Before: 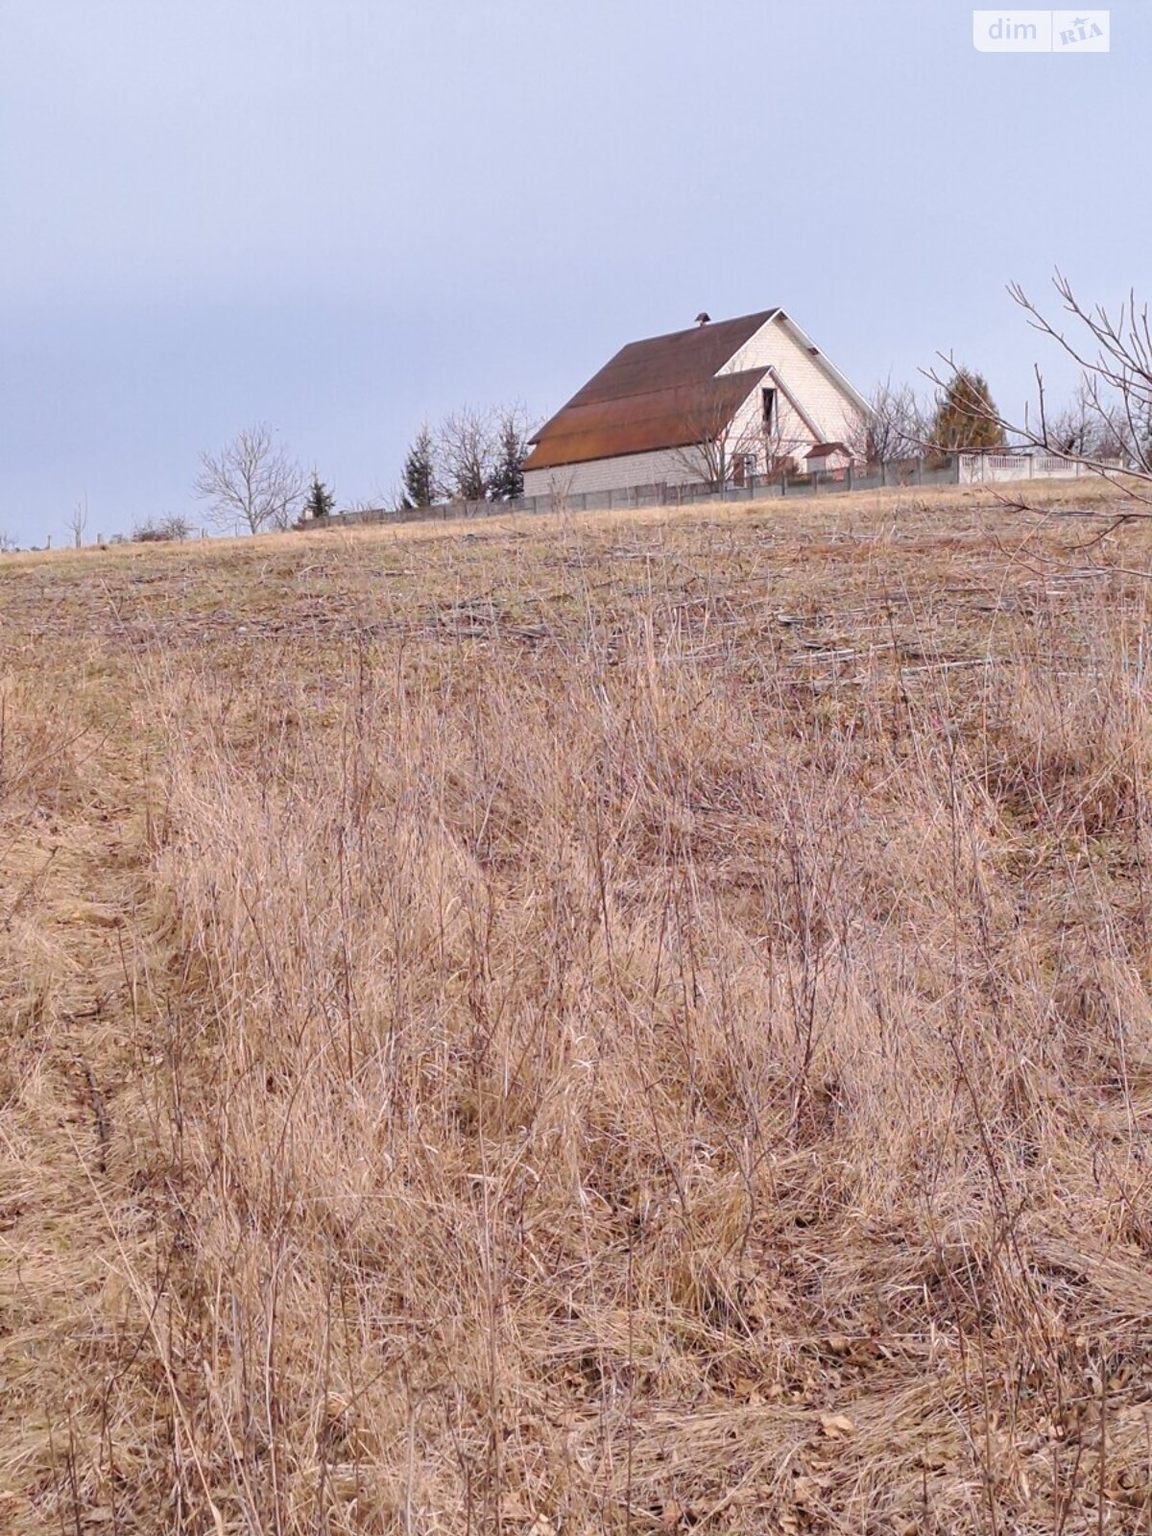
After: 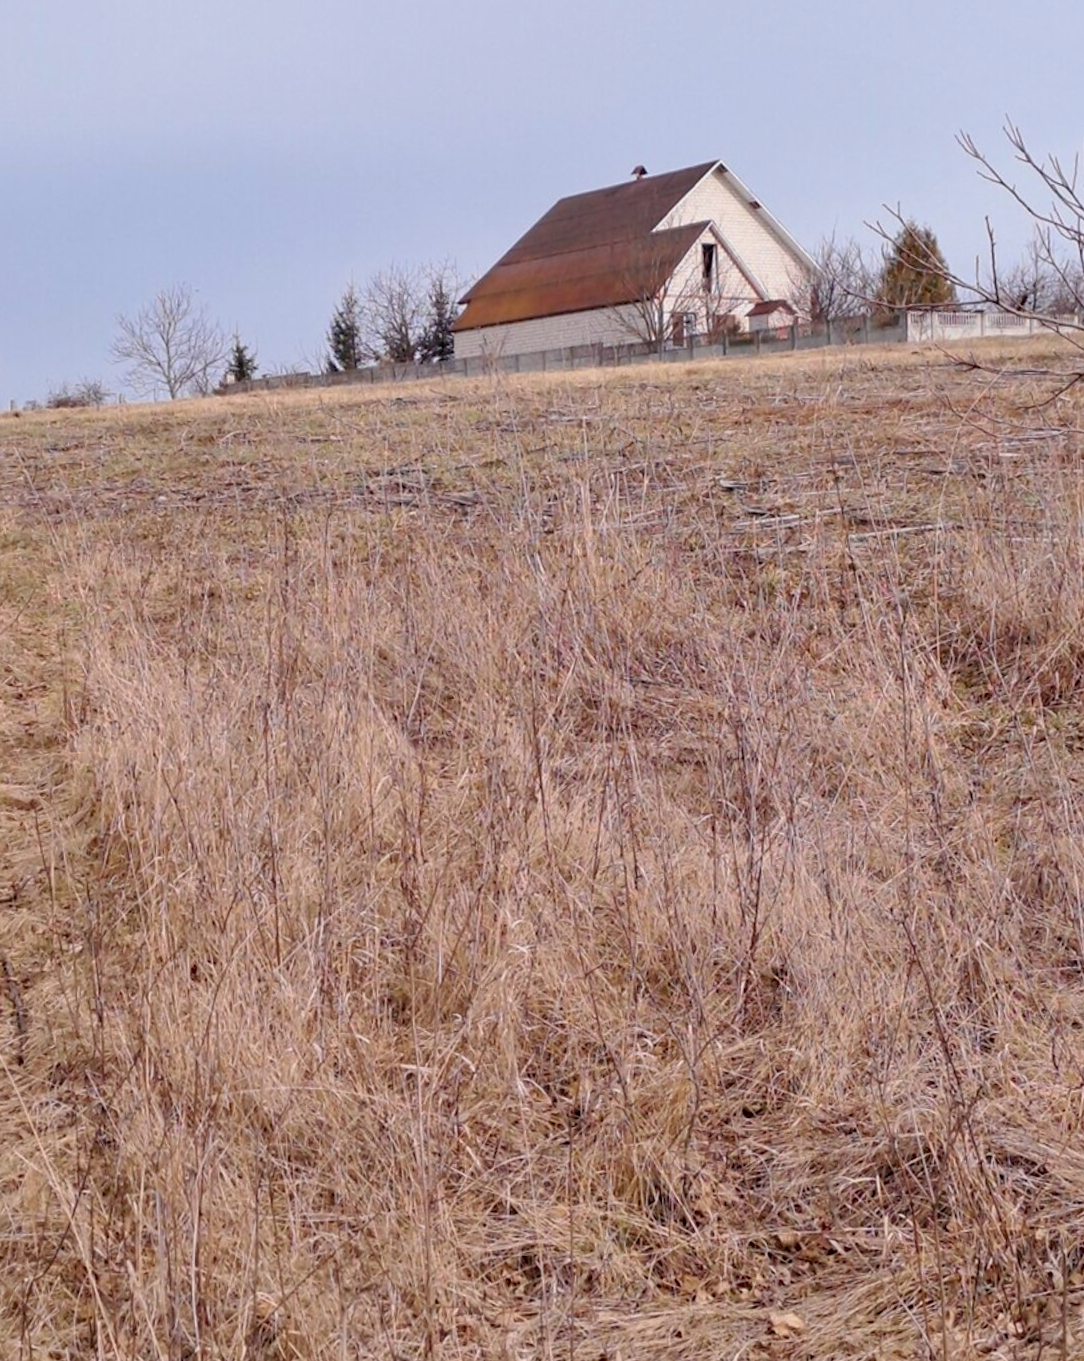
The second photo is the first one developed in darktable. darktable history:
exposure: black level correction 0.009, exposure -0.159 EV, compensate highlight preservation false
rotate and perspective: rotation 1.57°, crop left 0.018, crop right 0.982, crop top 0.039, crop bottom 0.961
crop and rotate: angle 1.96°, left 5.673%, top 5.673%
